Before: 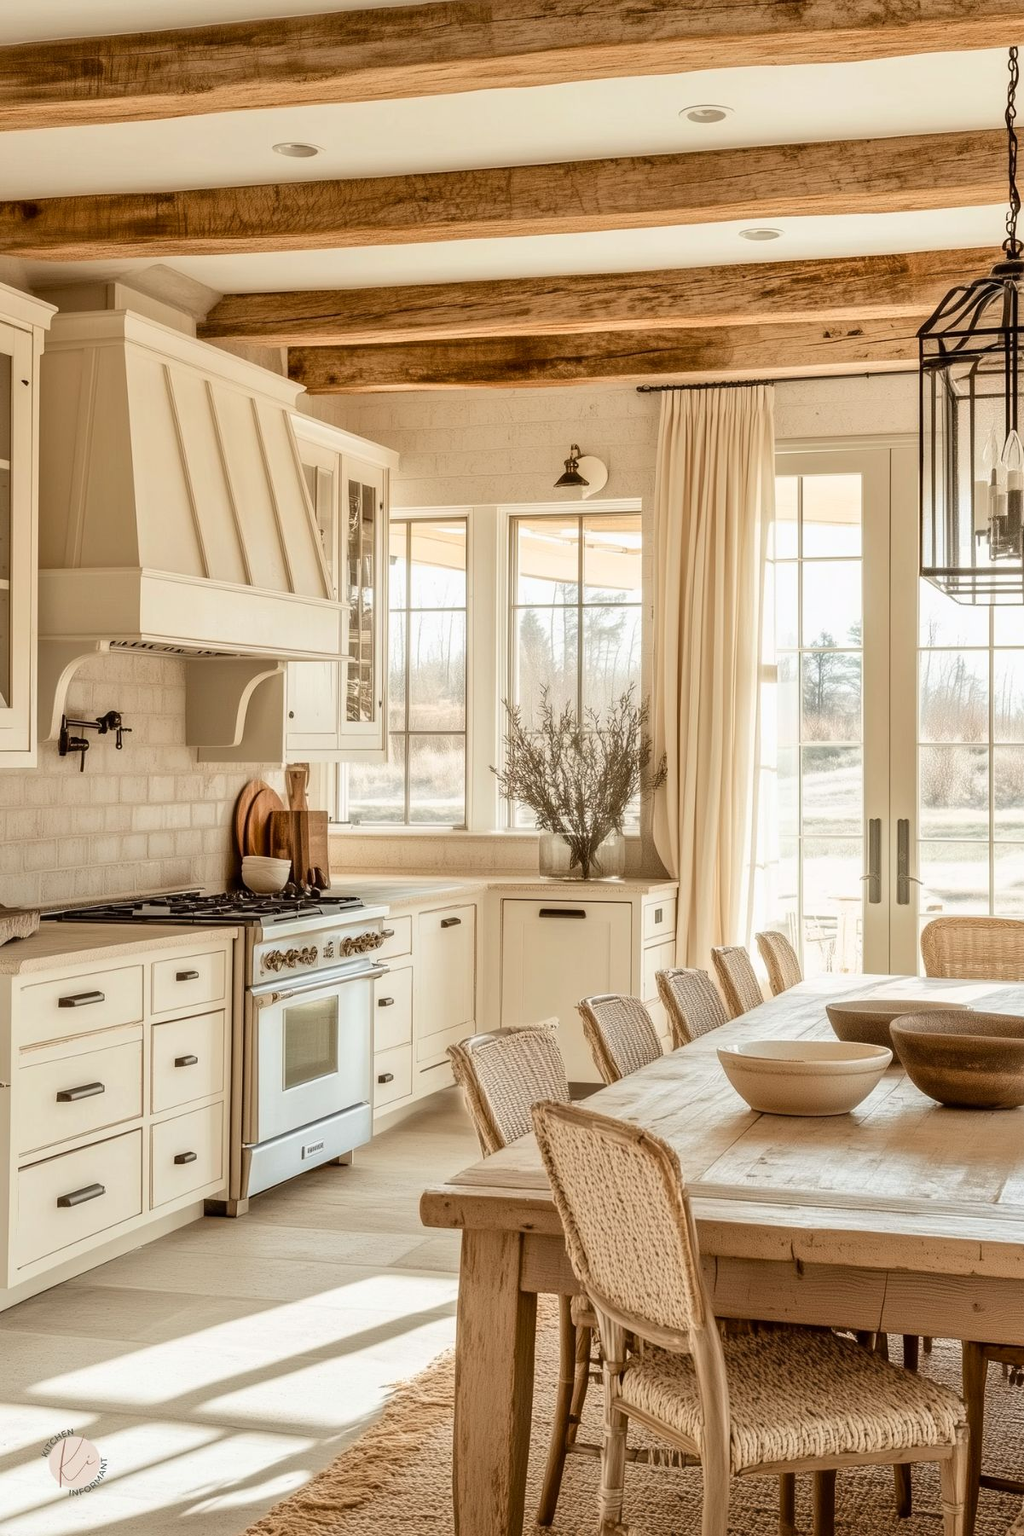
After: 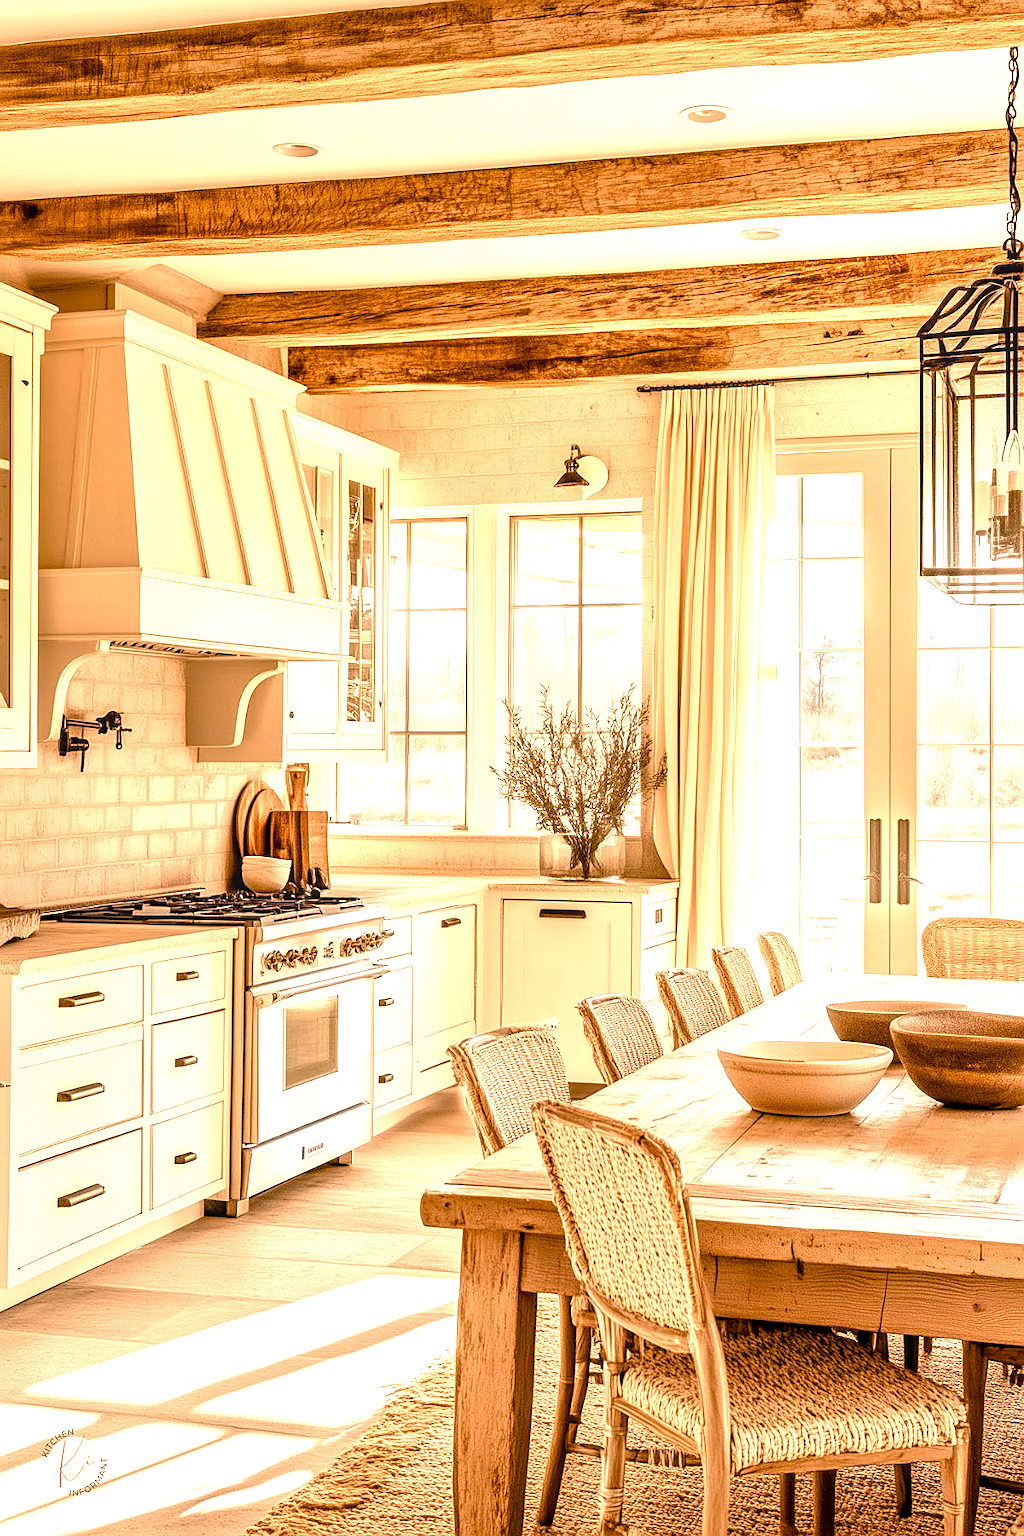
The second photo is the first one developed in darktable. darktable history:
color correction: highlights a* 22.43, highlights b* 22.17
exposure: black level correction 0, exposure 0.95 EV, compensate highlight preservation false
sharpen: on, module defaults
local contrast: highlights 61%, detail 143%, midtone range 0.425
color balance rgb: global offset › luminance -0.468%, linear chroma grading › global chroma -15.823%, perceptual saturation grading › global saturation 20%, perceptual saturation grading › highlights -24.878%, perceptual saturation grading › shadows 50.44%, global vibrance 20%
color zones: curves: ch0 [(0.25, 0.5) (0.636, 0.25) (0.75, 0.5)]
